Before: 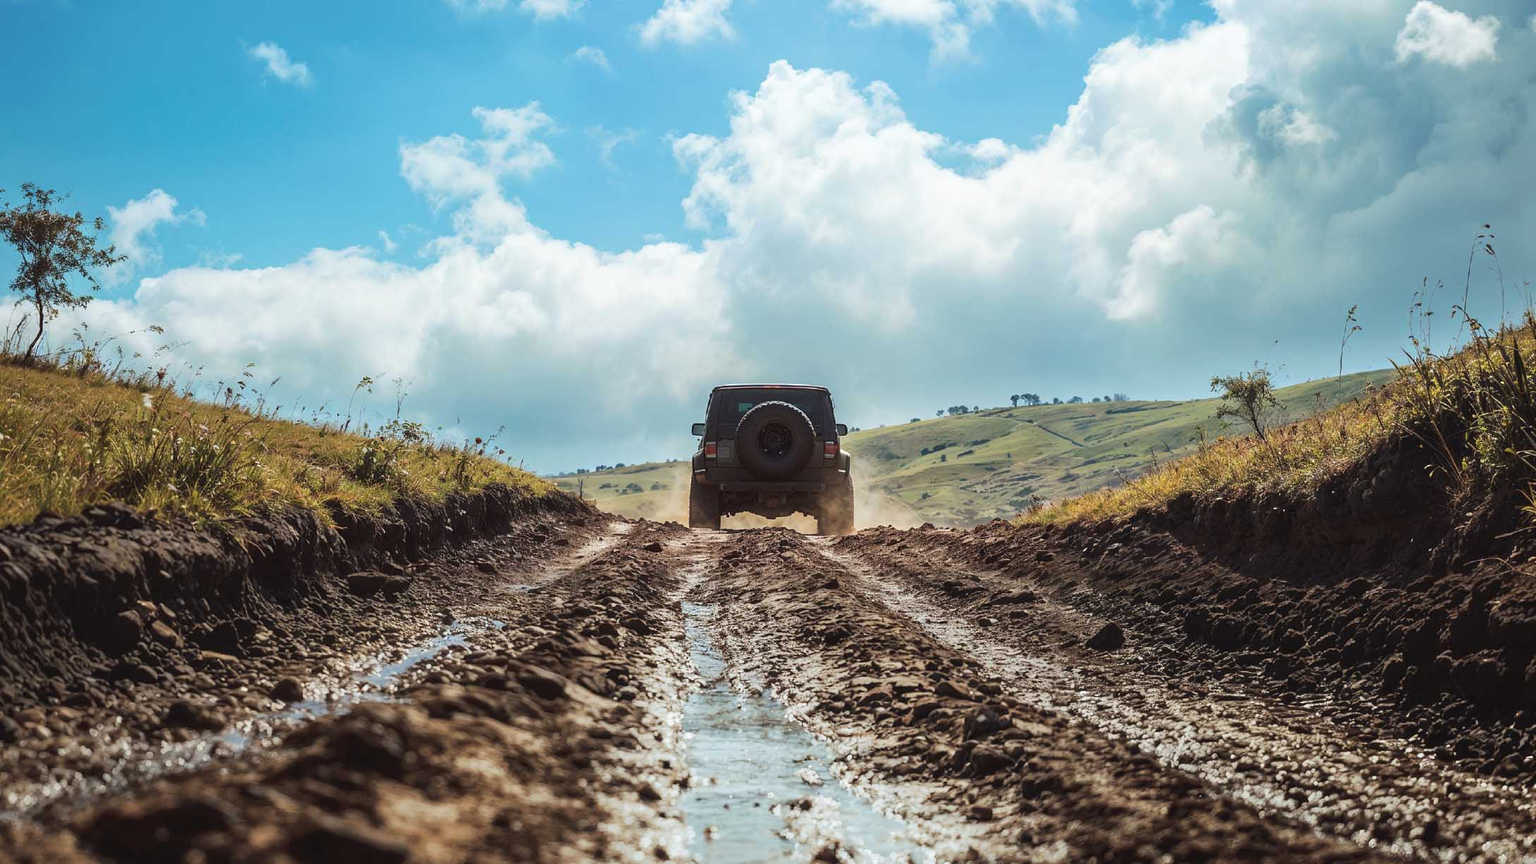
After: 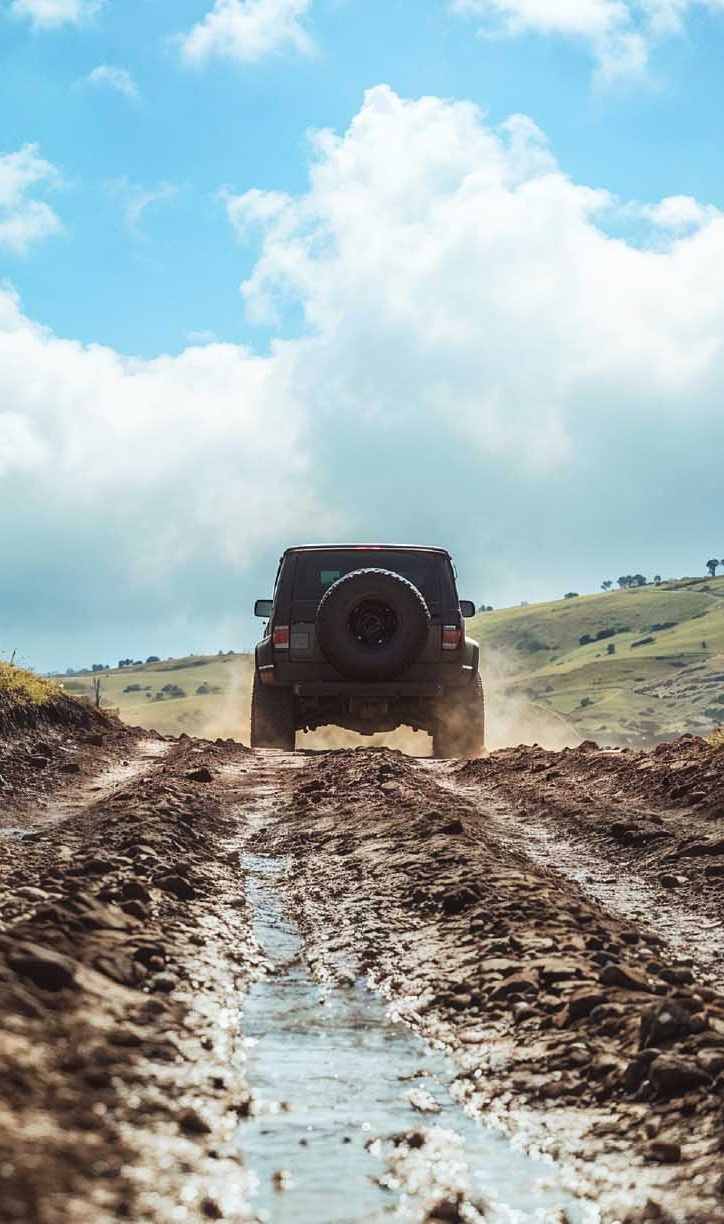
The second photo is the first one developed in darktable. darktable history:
shadows and highlights: shadows 0, highlights 40
crop: left 33.36%, right 33.36%
